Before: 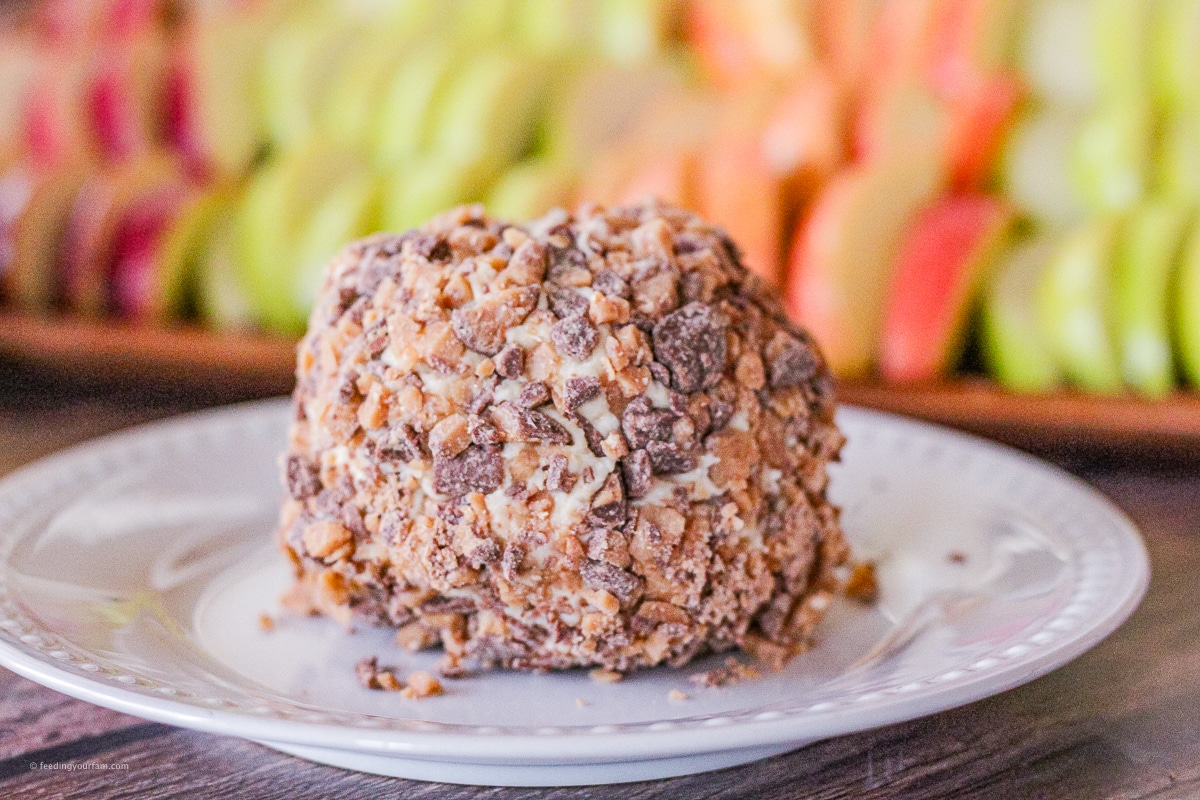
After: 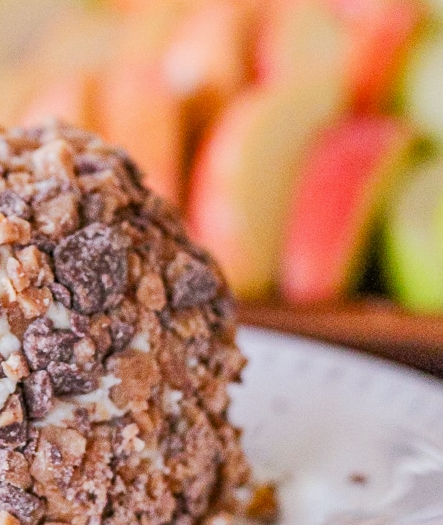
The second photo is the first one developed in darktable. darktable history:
white balance: red 0.988, blue 1.017
crop and rotate: left 49.936%, top 10.094%, right 13.136%, bottom 24.256%
sharpen: radius 2.883, amount 0.868, threshold 47.523
